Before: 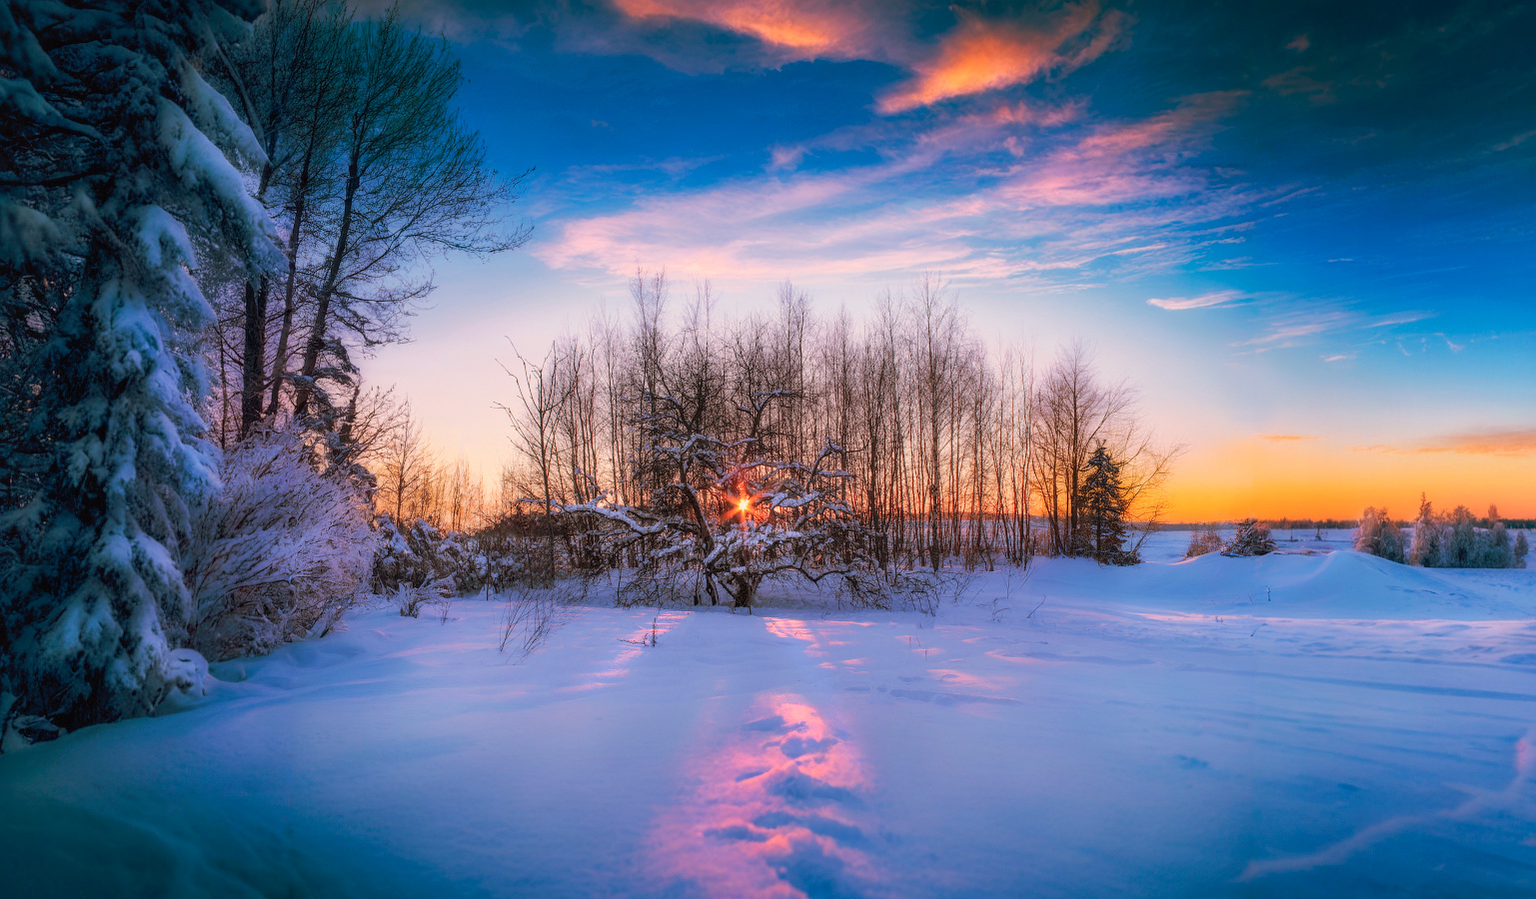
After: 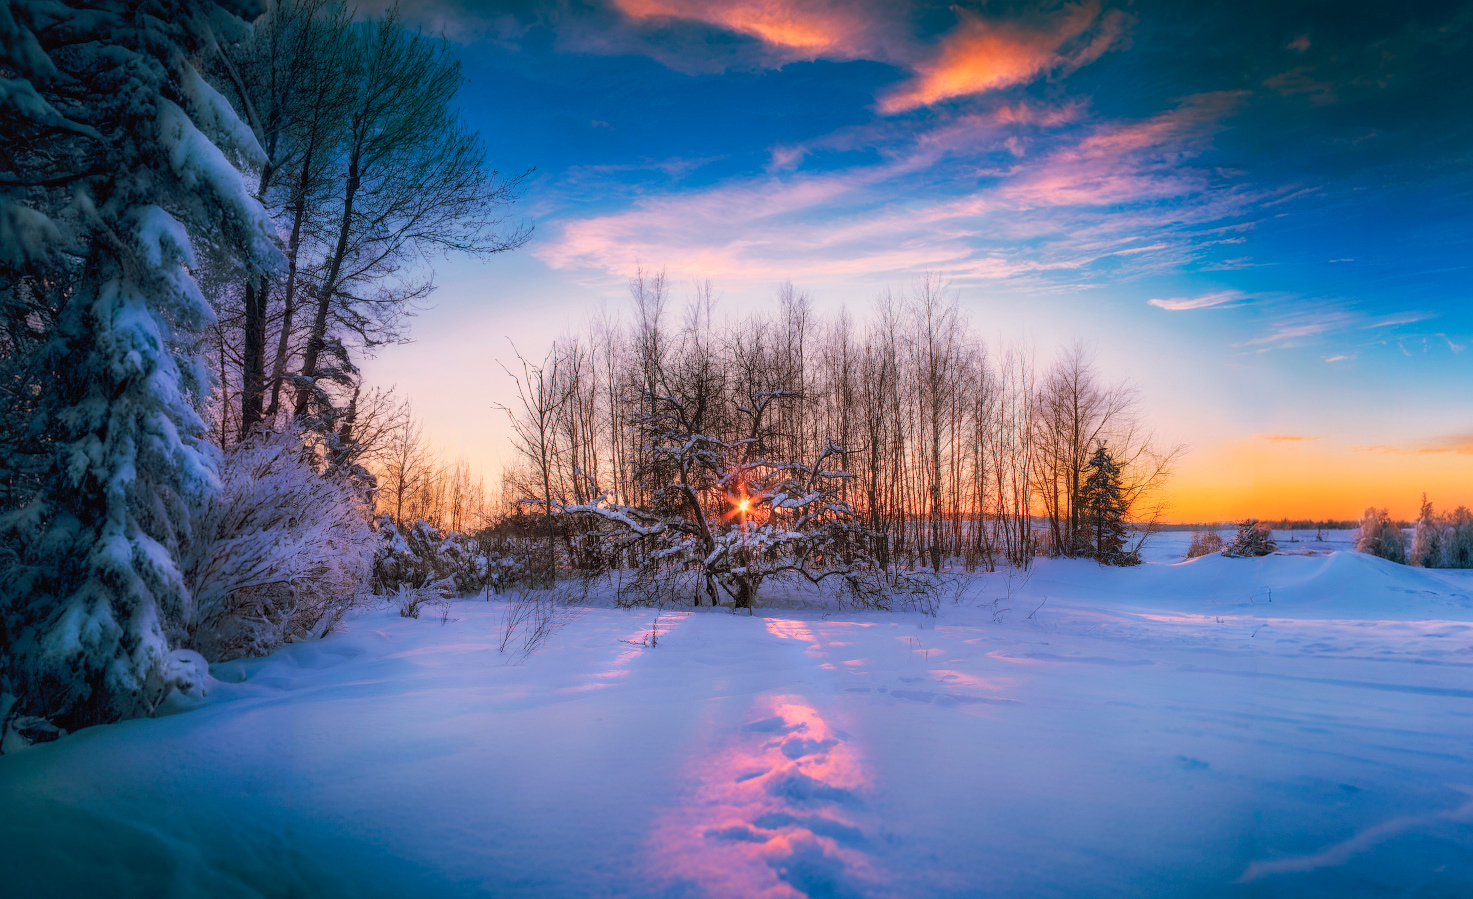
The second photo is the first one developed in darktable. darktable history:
crop: right 4.147%, bottom 0.047%
